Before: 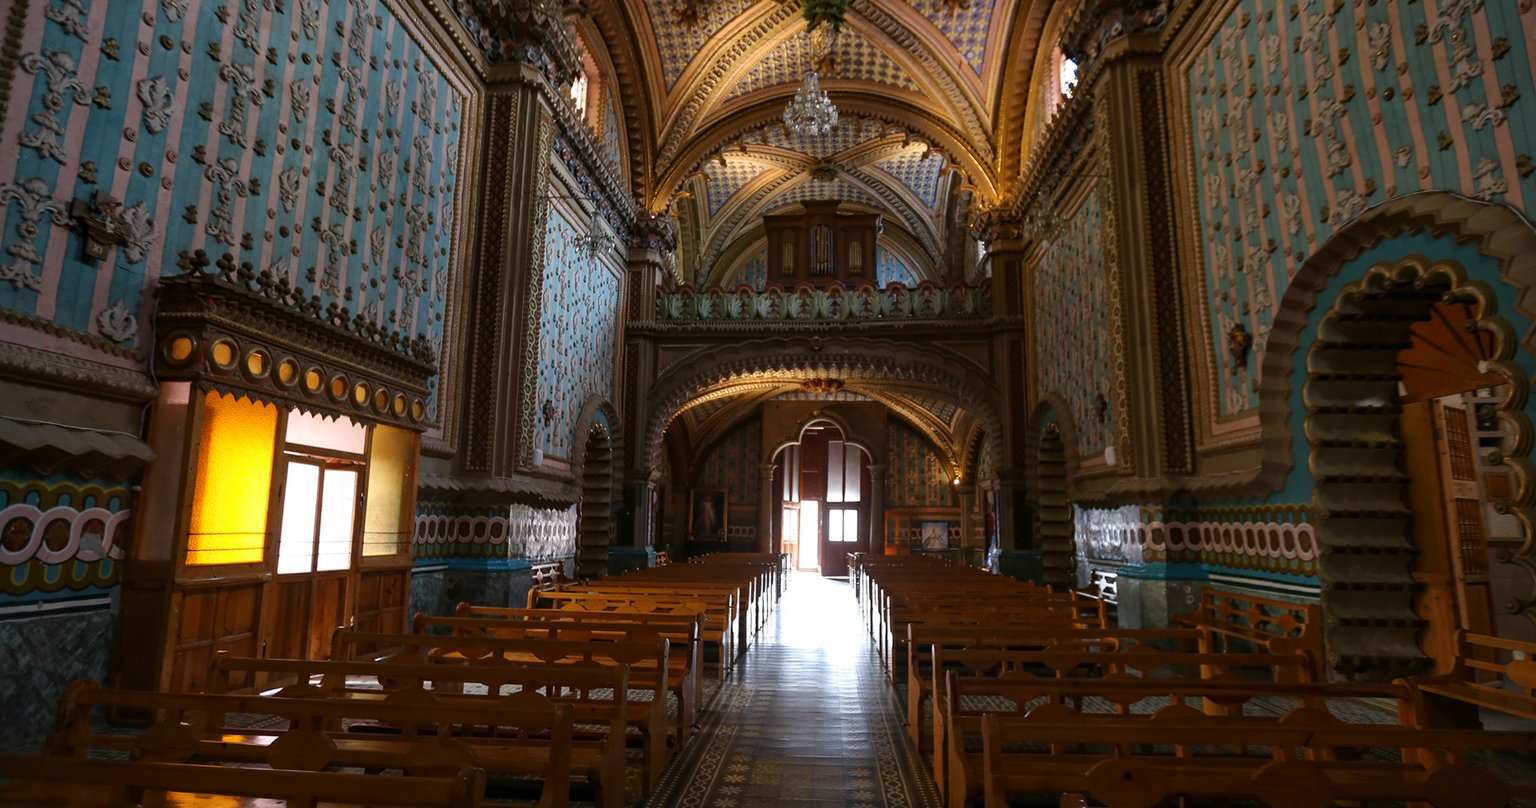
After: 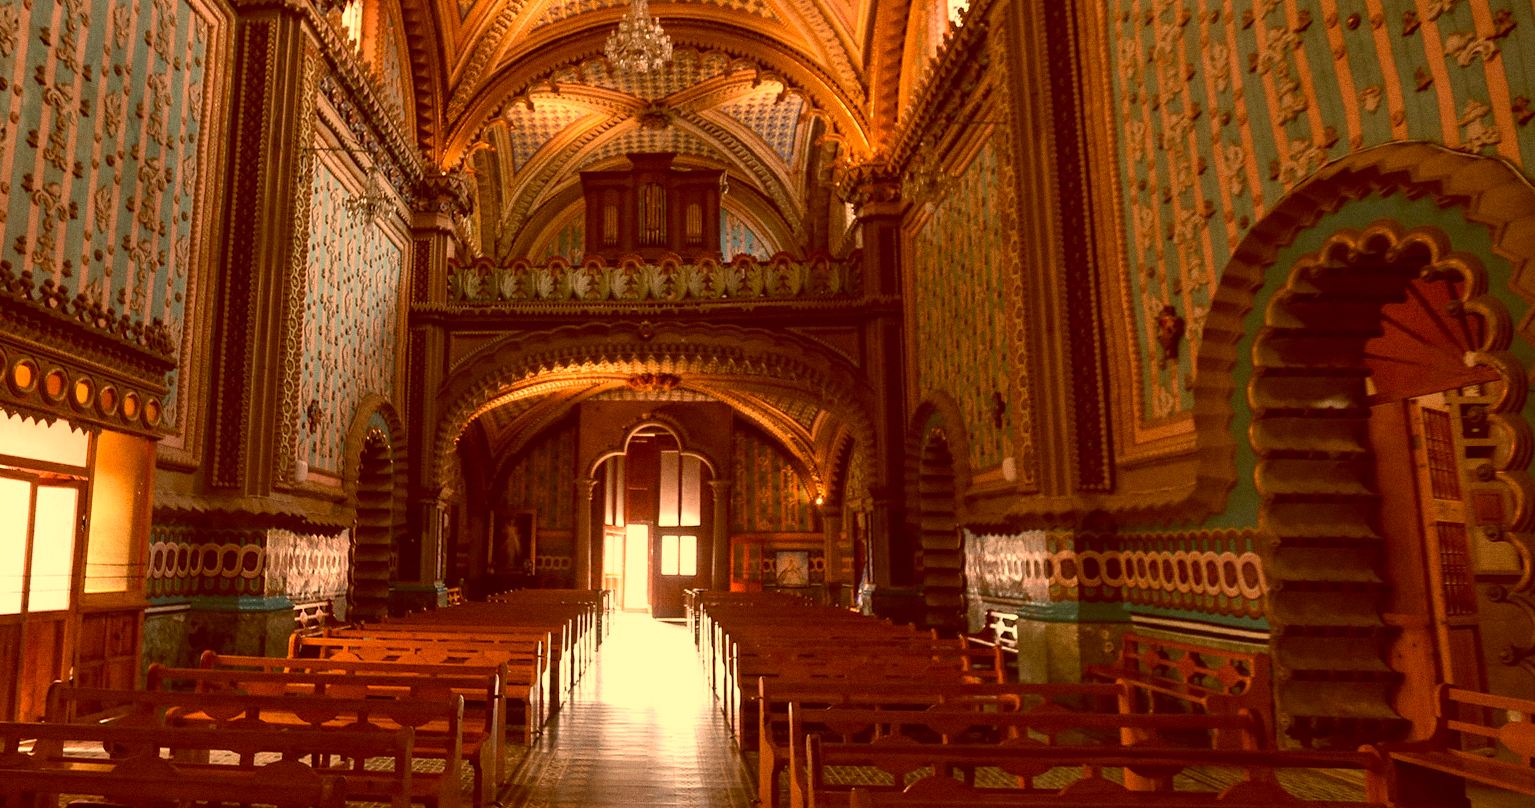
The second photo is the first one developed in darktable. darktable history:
white balance: red 1.467, blue 0.684
crop: left 19.159%, top 9.58%, bottom 9.58%
grain: coarseness 0.09 ISO
color balance: lift [1, 1.011, 0.999, 0.989], gamma [1.109, 1.045, 1.039, 0.955], gain [0.917, 0.936, 0.952, 1.064], contrast 2.32%, contrast fulcrum 19%, output saturation 101%
